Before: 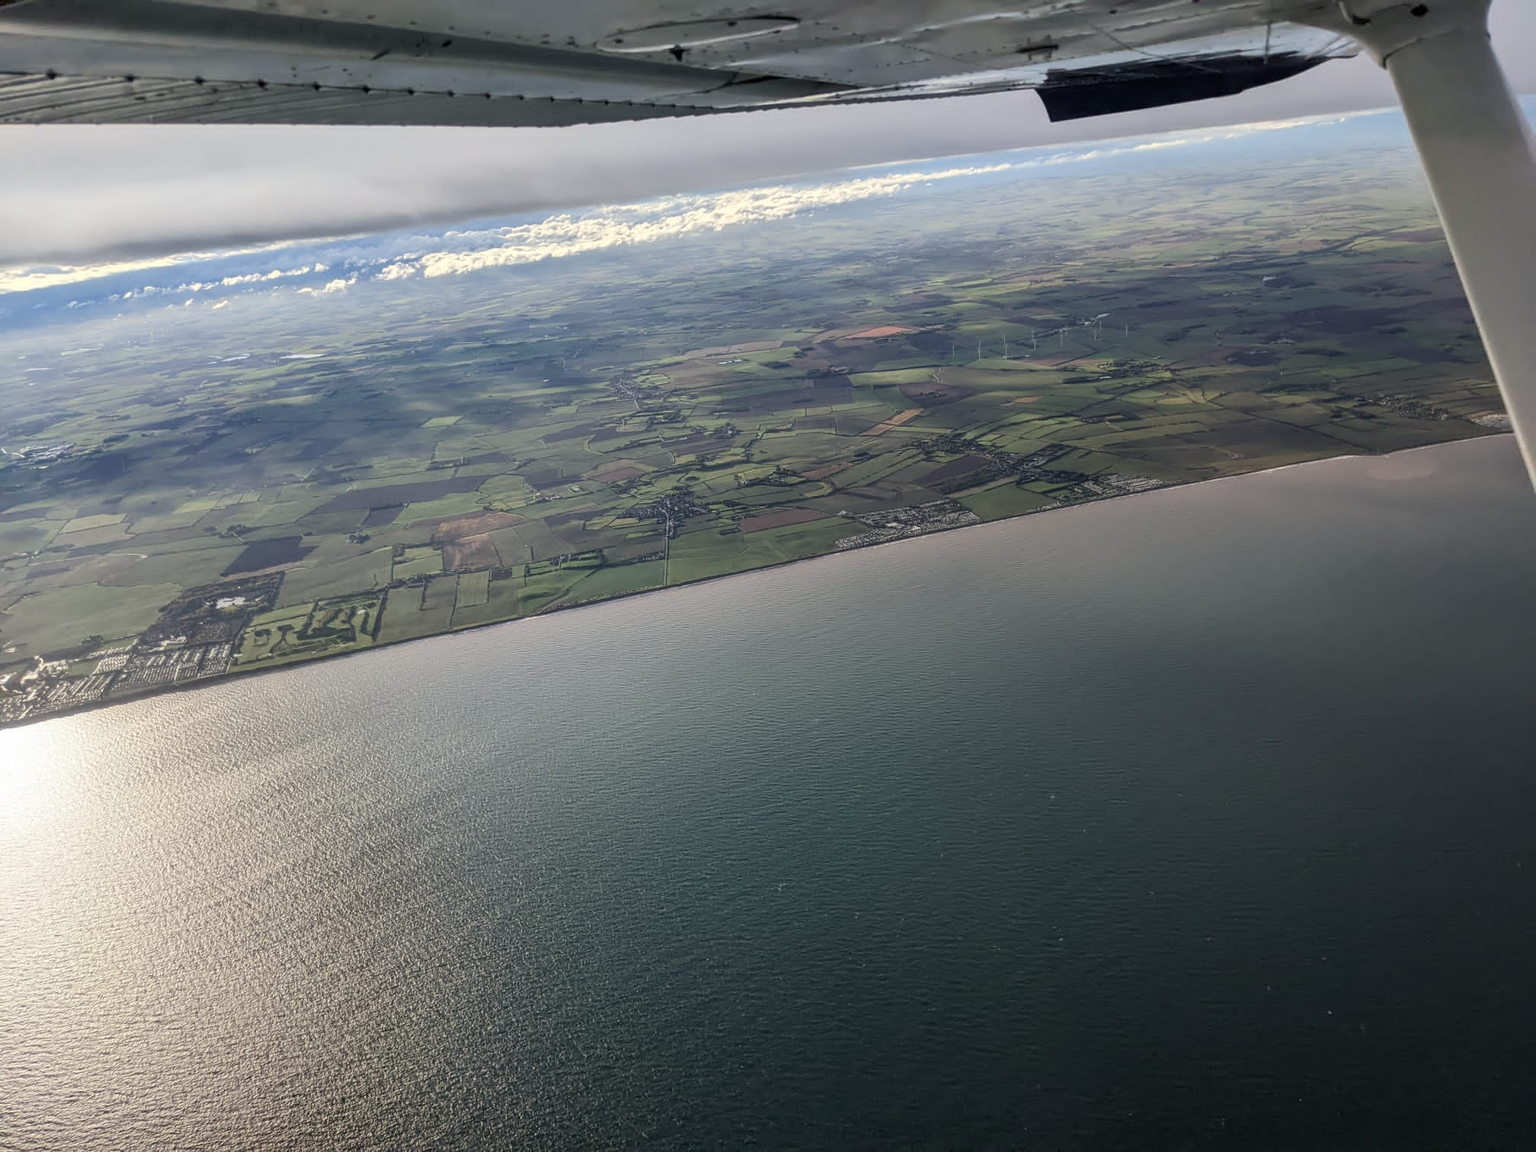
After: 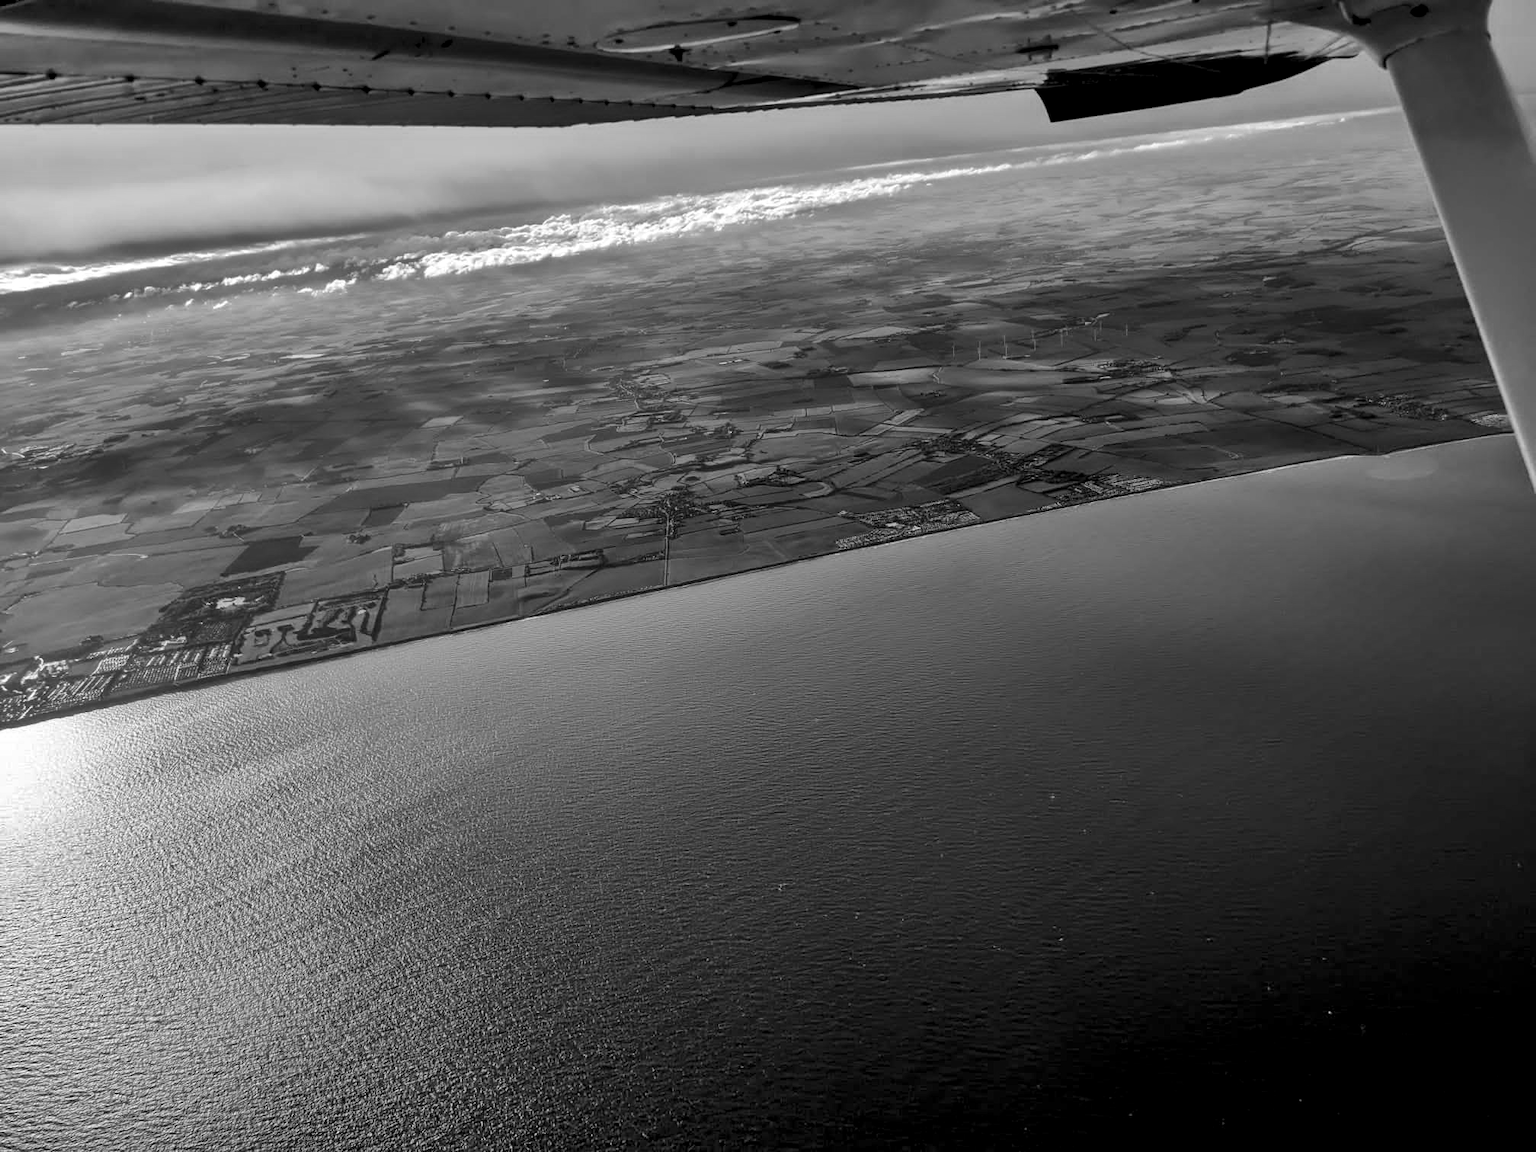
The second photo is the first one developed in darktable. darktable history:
color zones: curves: ch0 [(0.002, 0.593) (0.143, 0.417) (0.285, 0.541) (0.455, 0.289) (0.608, 0.327) (0.727, 0.283) (0.869, 0.571) (1, 0.603)]; ch1 [(0, 0) (0.143, 0) (0.286, 0) (0.429, 0) (0.571, 0) (0.714, 0) (0.857, 0)]
levels: levels [0.116, 0.574, 1]
shadows and highlights: white point adjustment 0.105, highlights -69.81, soften with gaussian
